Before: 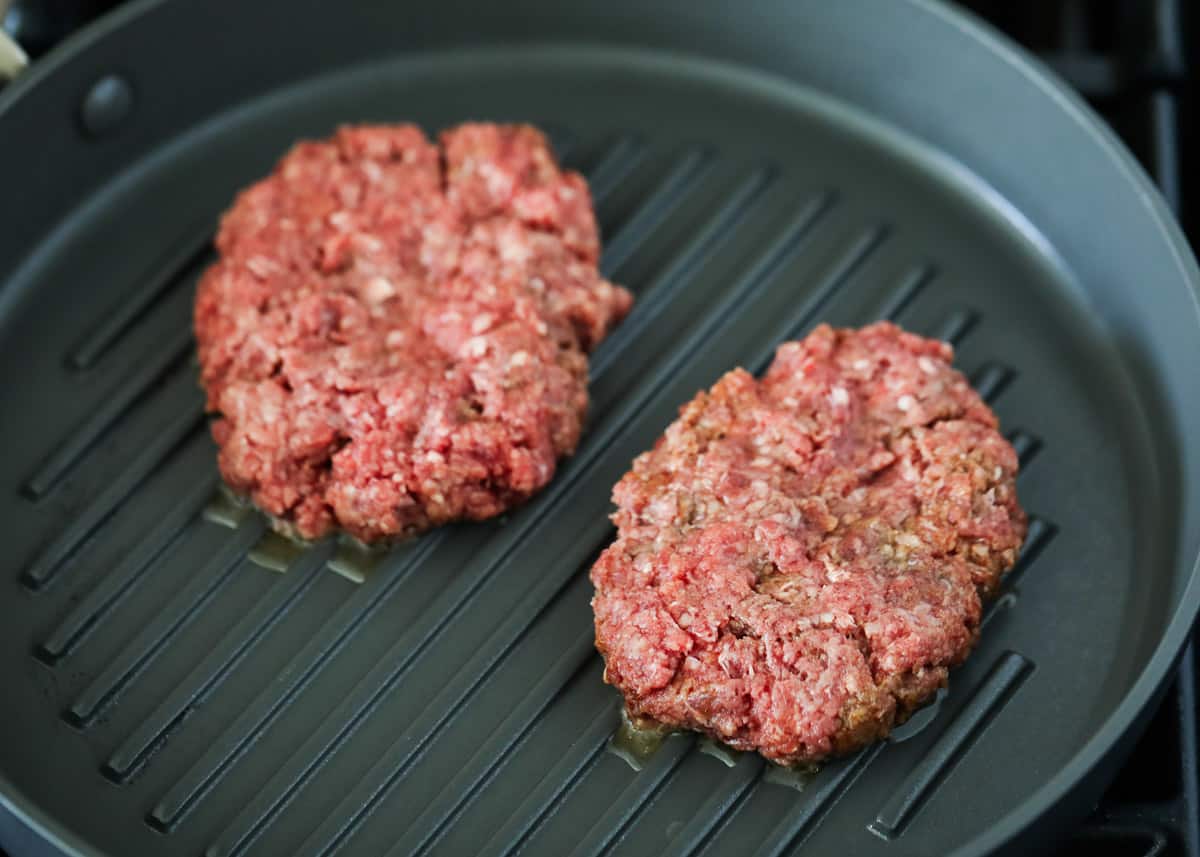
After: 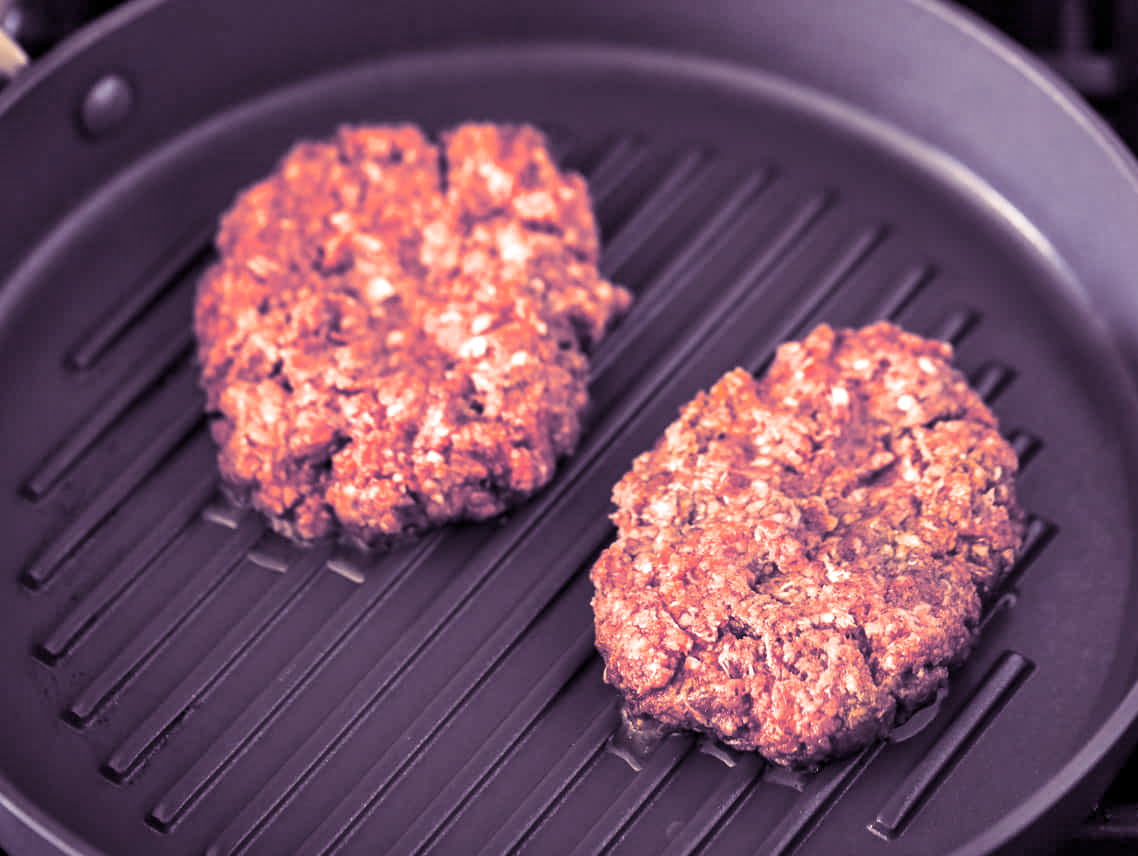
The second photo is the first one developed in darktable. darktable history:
color balance rgb: shadows lift › luminance -5%, shadows lift › chroma 1.1%, shadows lift › hue 219°, power › luminance 10%, power › chroma 2.83%, power › hue 60°, highlights gain › chroma 4.52%, highlights gain › hue 33.33°, saturation formula JzAzBz (2021)
crop and rotate: right 5.167%
local contrast: on, module defaults
exposure: exposure -0.064 EV, compensate highlight preservation false
shadows and highlights: radius 44.78, white point adjustment 6.64, compress 79.65%, highlights color adjustment 78.42%, soften with gaussian
split-toning: shadows › hue 266.4°, shadows › saturation 0.4, highlights › hue 61.2°, highlights › saturation 0.3, compress 0%
tone equalizer: on, module defaults
white balance: red 1.066, blue 1.119
